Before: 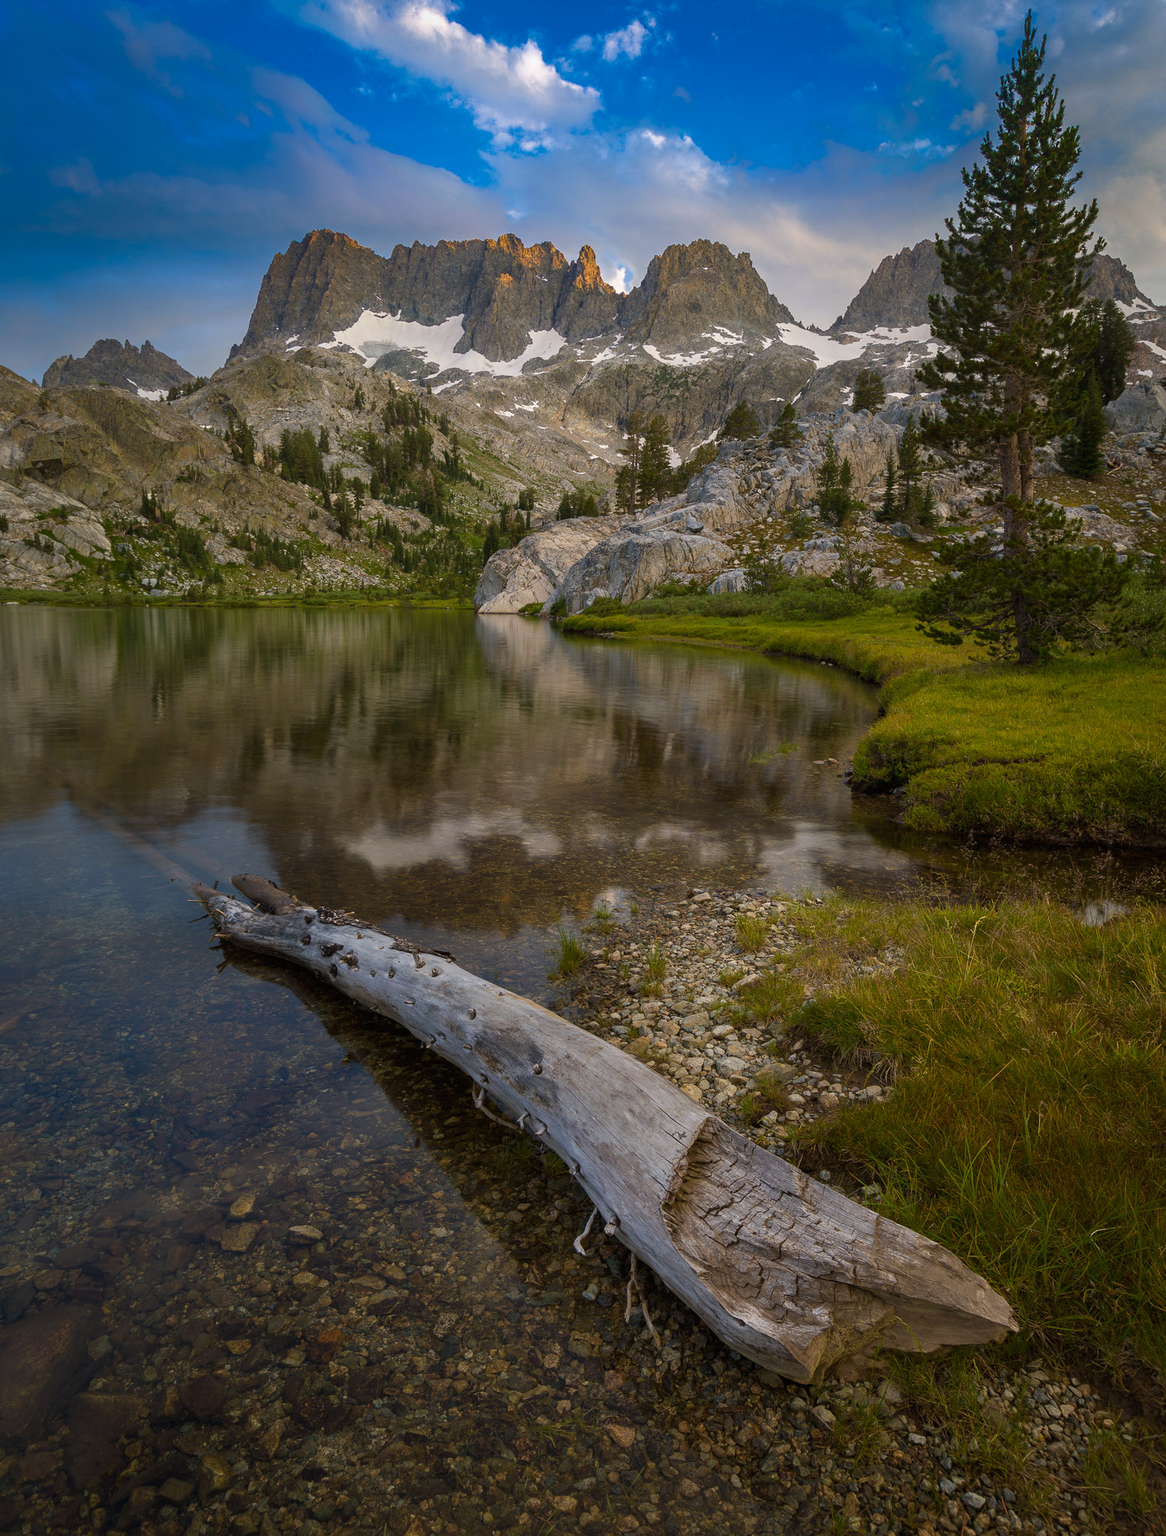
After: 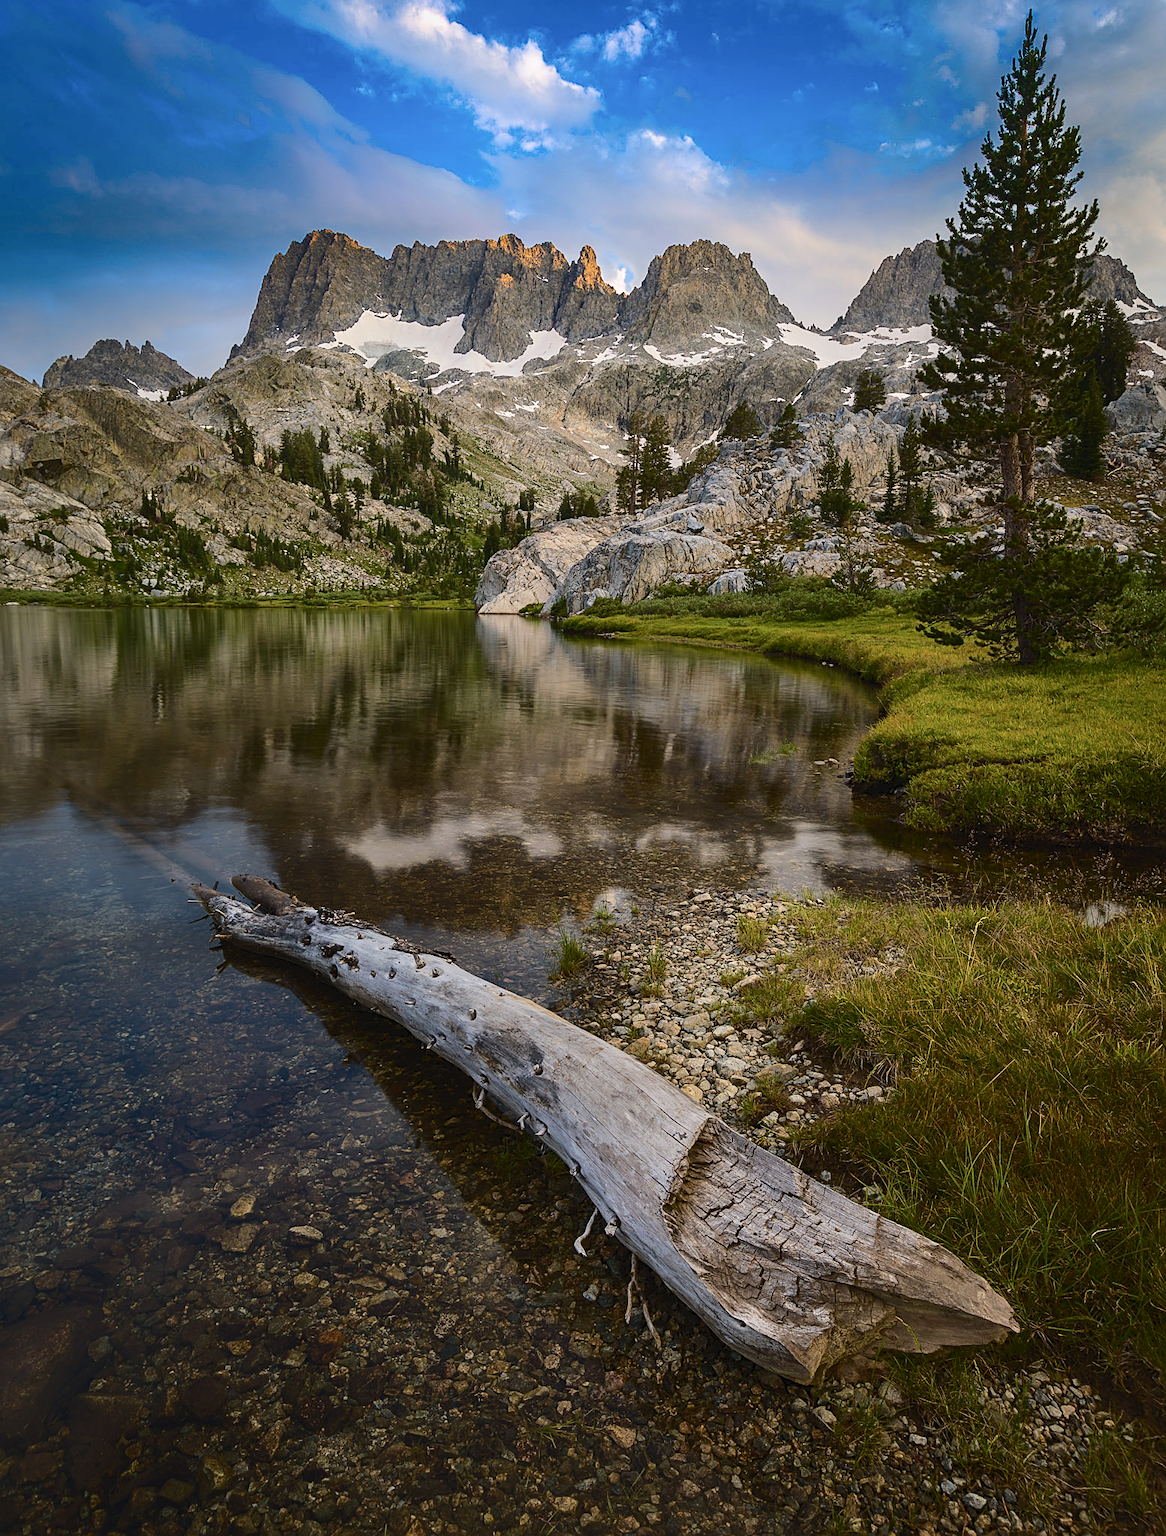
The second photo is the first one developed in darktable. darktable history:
tone curve: curves: ch0 [(0, 0) (0.003, 0.039) (0.011, 0.042) (0.025, 0.048) (0.044, 0.058) (0.069, 0.071) (0.1, 0.089) (0.136, 0.114) (0.177, 0.146) (0.224, 0.199) (0.277, 0.27) (0.335, 0.364) (0.399, 0.47) (0.468, 0.566) (0.543, 0.643) (0.623, 0.73) (0.709, 0.8) (0.801, 0.863) (0.898, 0.925) (1, 1)], color space Lab, independent channels, preserve colors none
sharpen: on, module defaults
